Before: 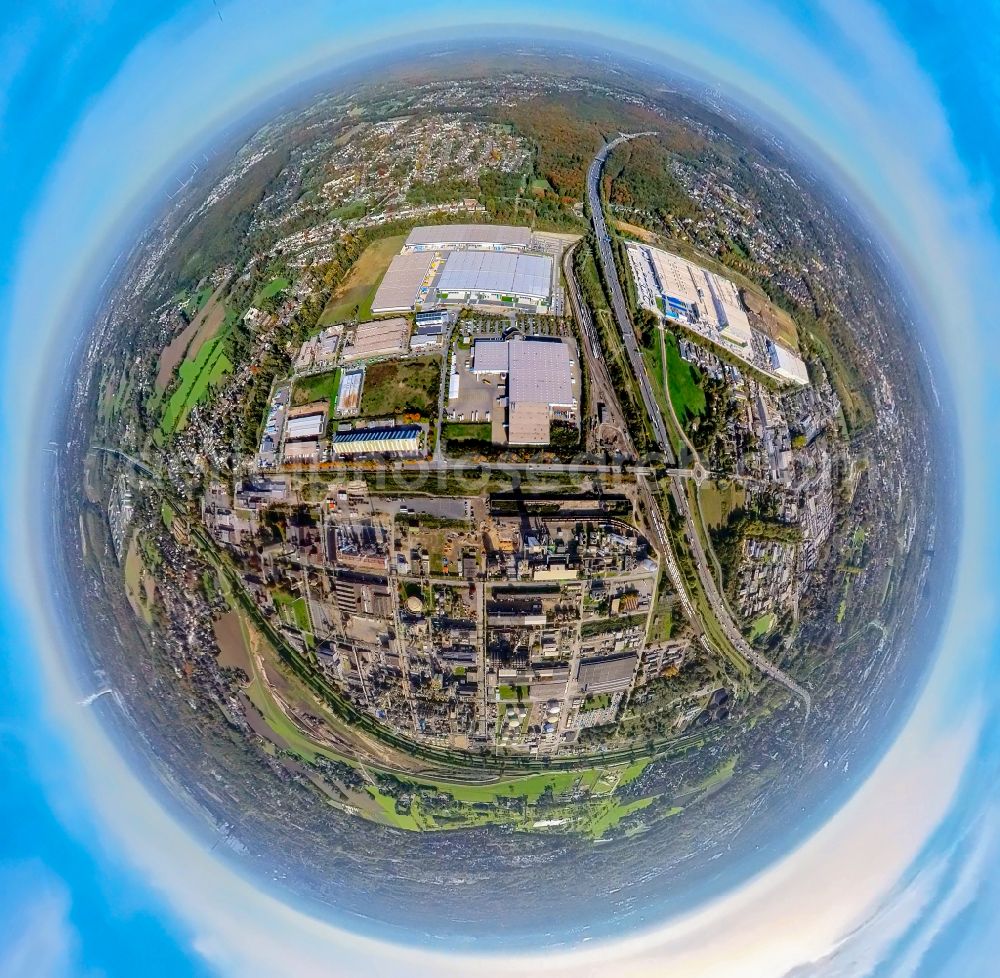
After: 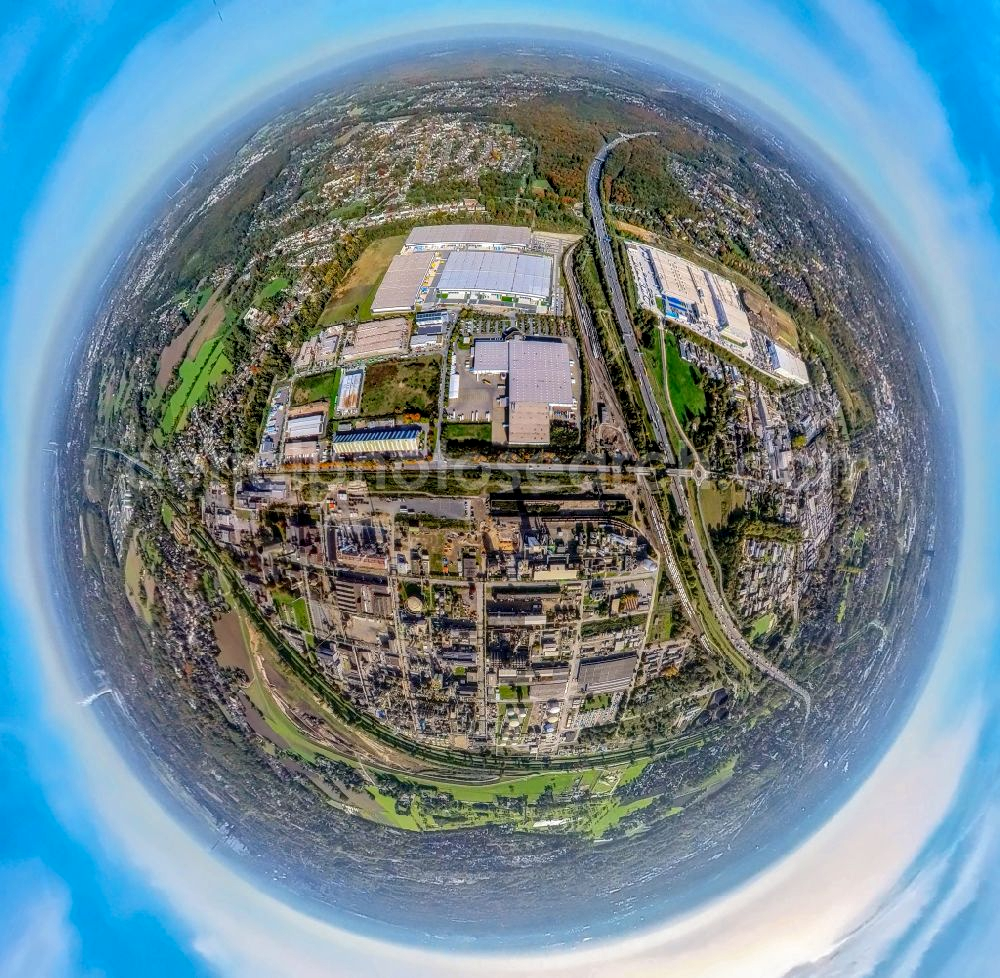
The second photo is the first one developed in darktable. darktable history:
local contrast: highlights 1%, shadows 5%, detail 133%
